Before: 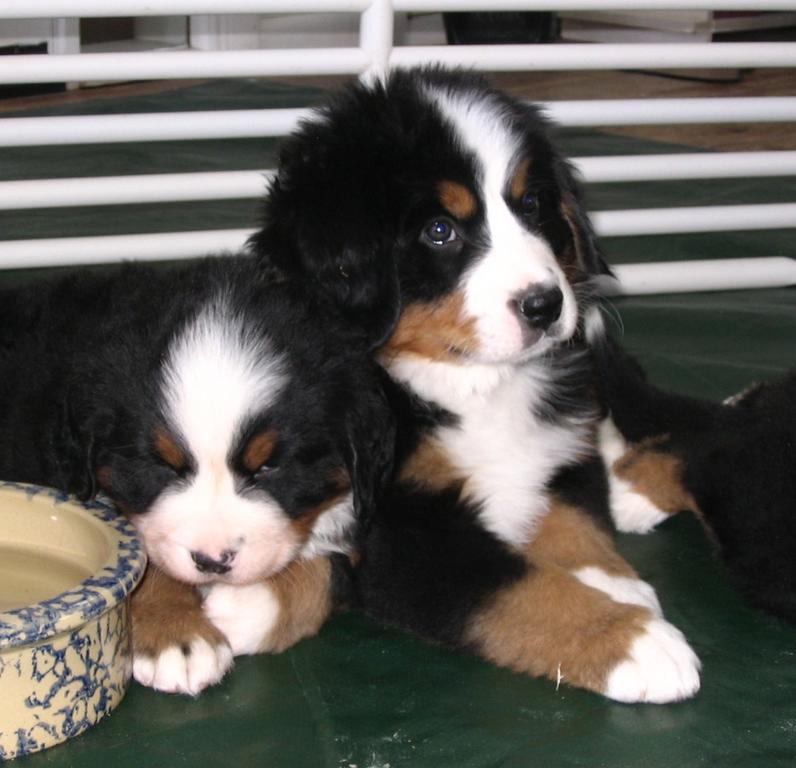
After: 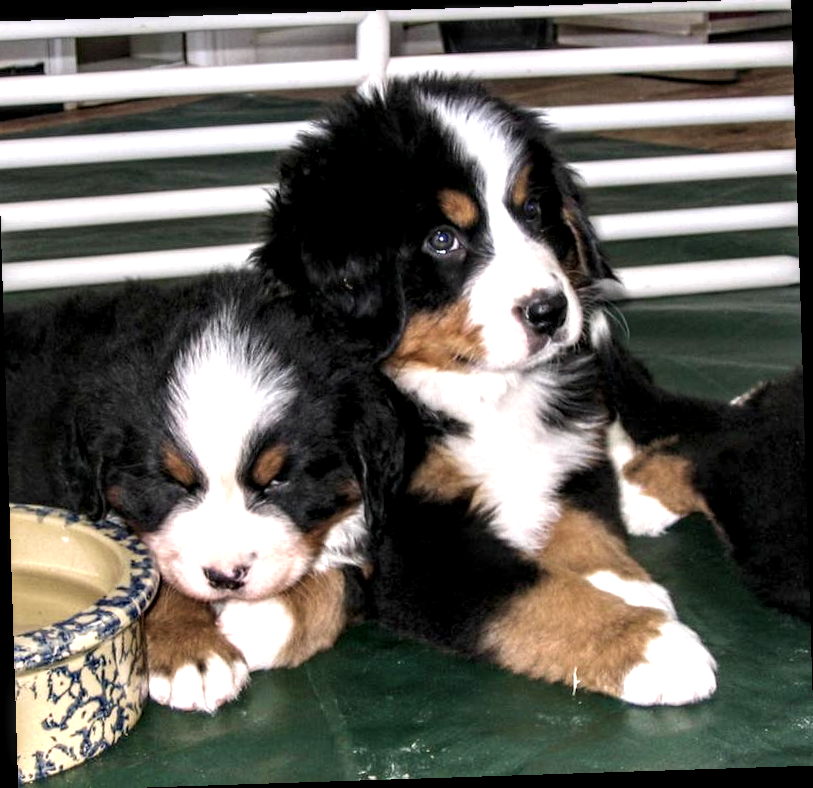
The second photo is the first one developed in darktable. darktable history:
crop and rotate: left 0.614%, top 0.179%, bottom 0.309%
local contrast: detail 203%
rotate and perspective: rotation -1.77°, lens shift (horizontal) 0.004, automatic cropping off
velvia: on, module defaults
